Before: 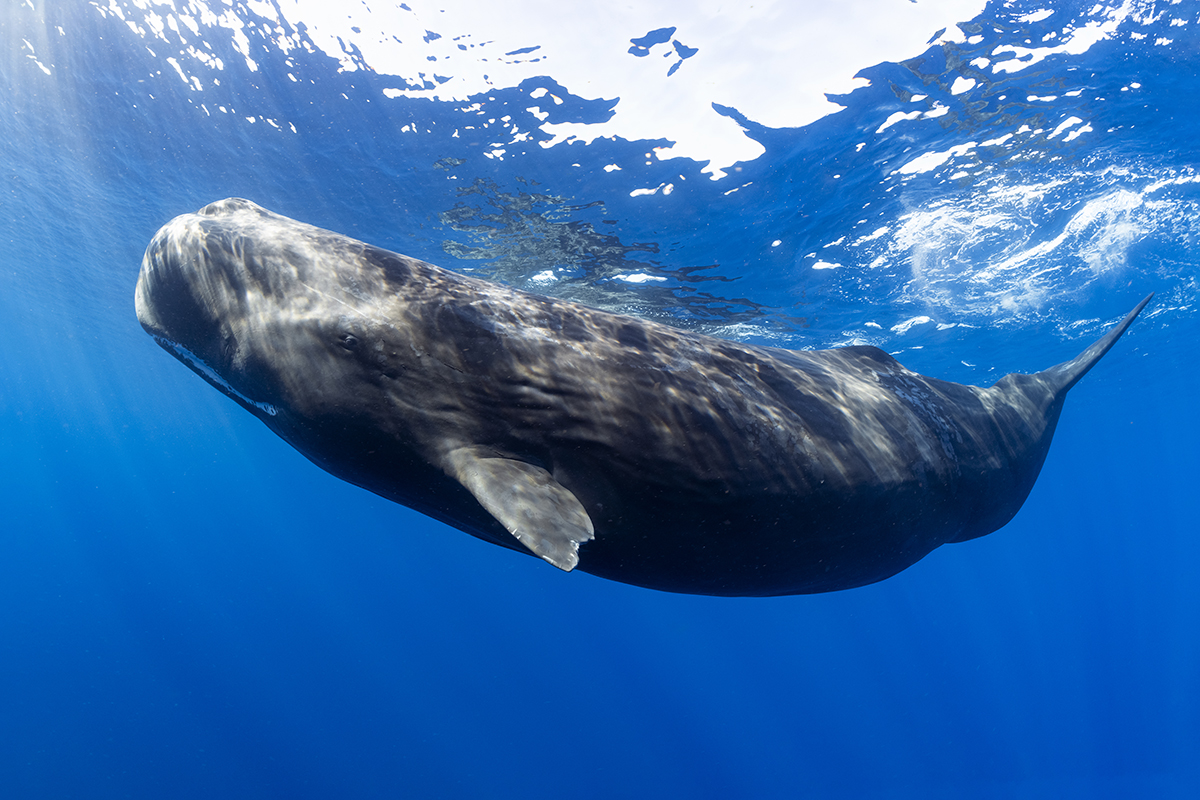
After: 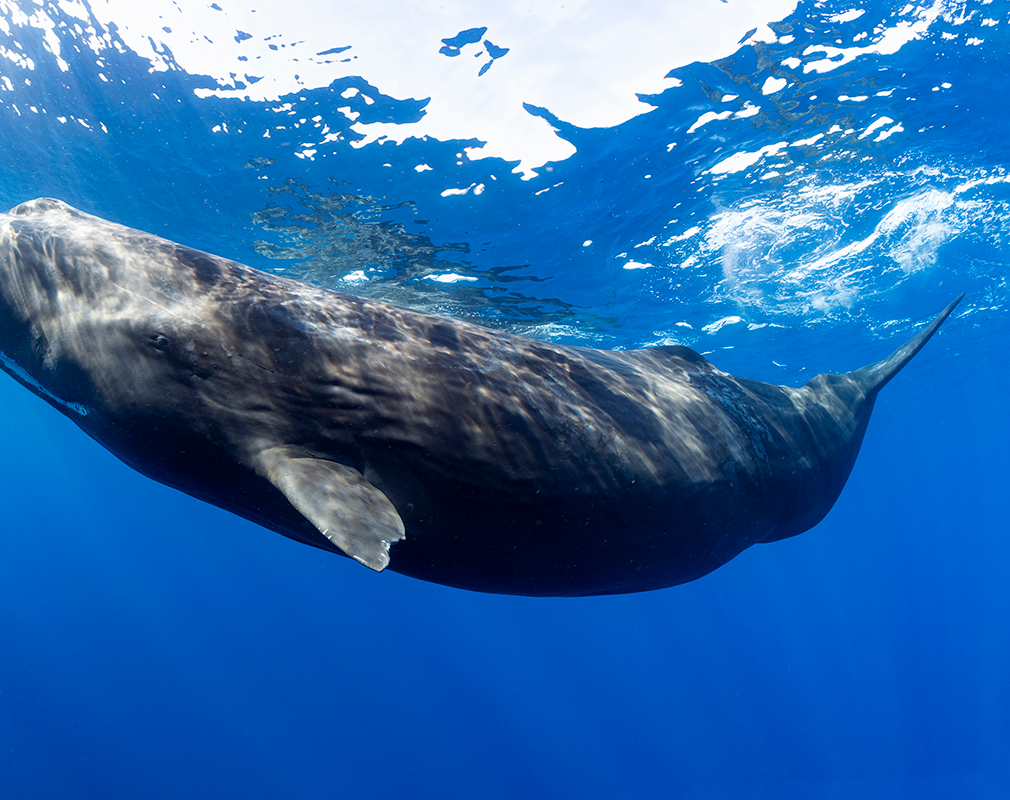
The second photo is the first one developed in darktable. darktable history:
crop: left 15.809%
